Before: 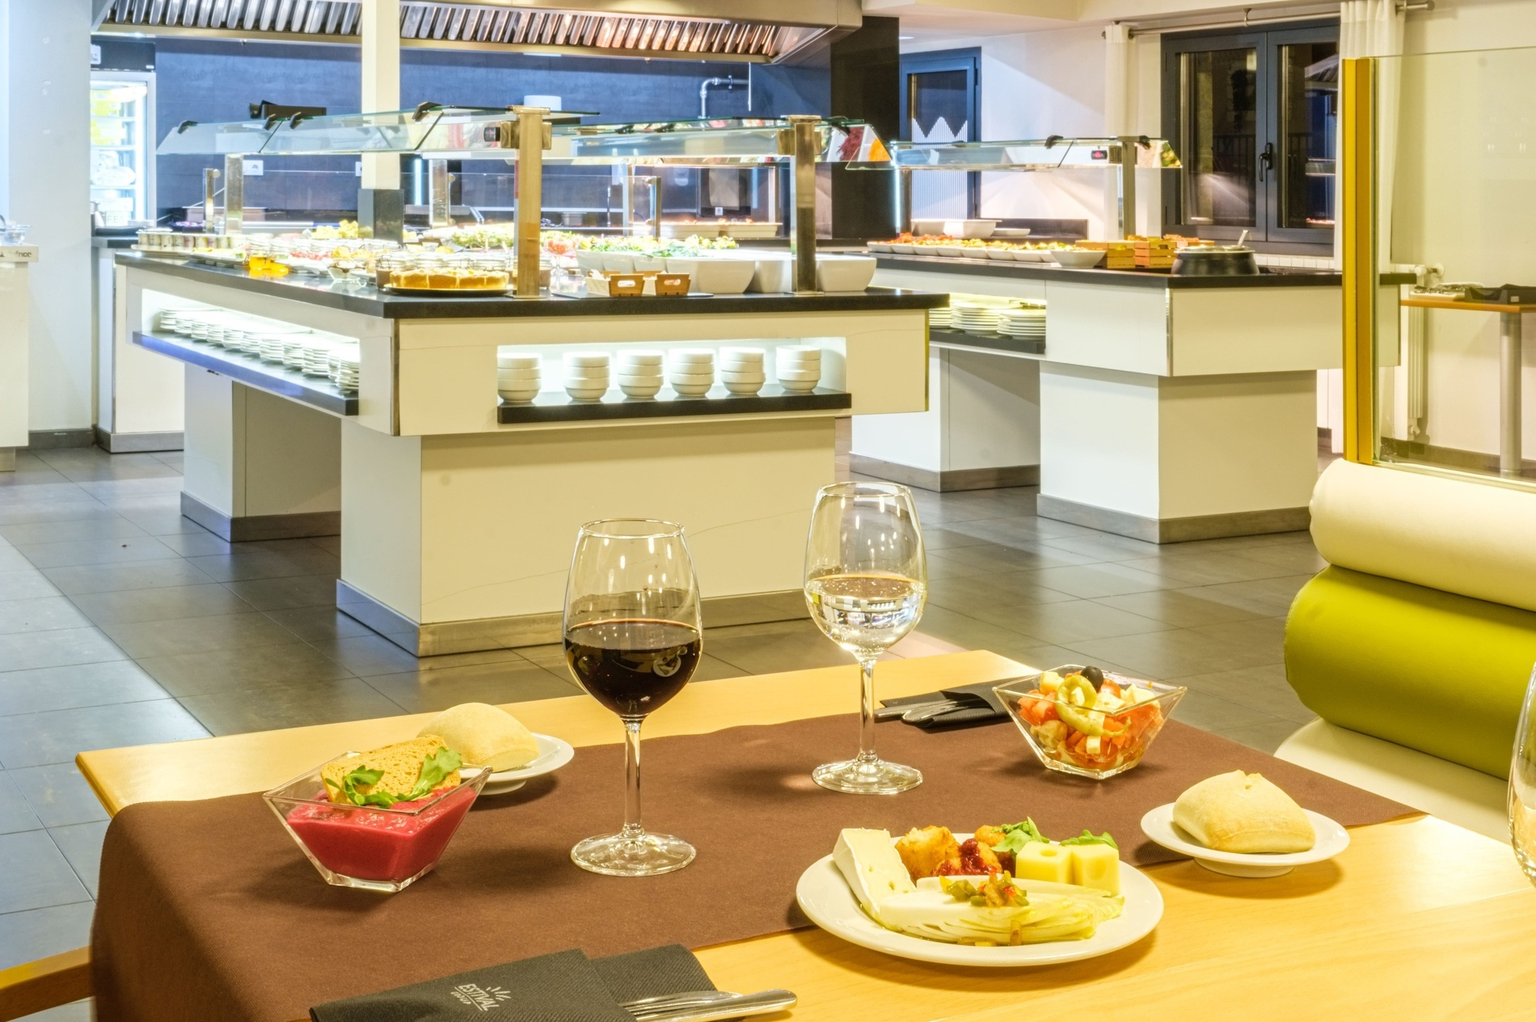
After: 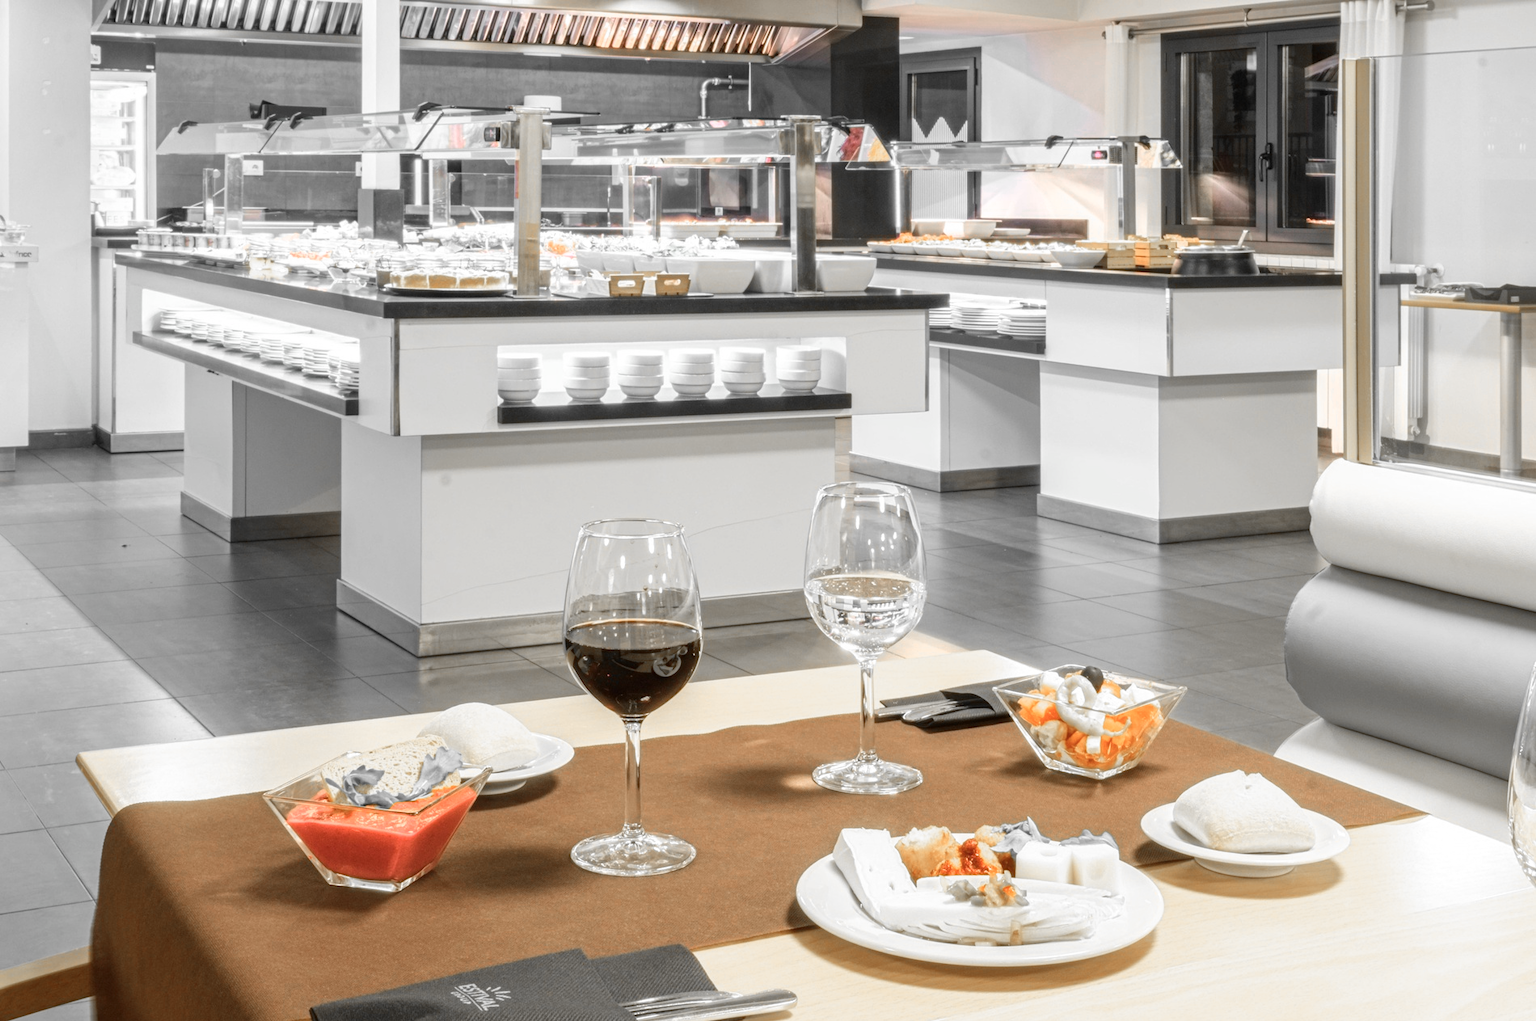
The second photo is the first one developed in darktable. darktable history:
color zones: curves: ch0 [(0, 0.65) (0.096, 0.644) (0.221, 0.539) (0.429, 0.5) (0.571, 0.5) (0.714, 0.5) (0.857, 0.5) (1, 0.65)]; ch1 [(0, 0.5) (0.143, 0.5) (0.257, -0.002) (0.429, 0.04) (0.571, -0.001) (0.714, -0.015) (0.857, 0.024) (1, 0.5)]
